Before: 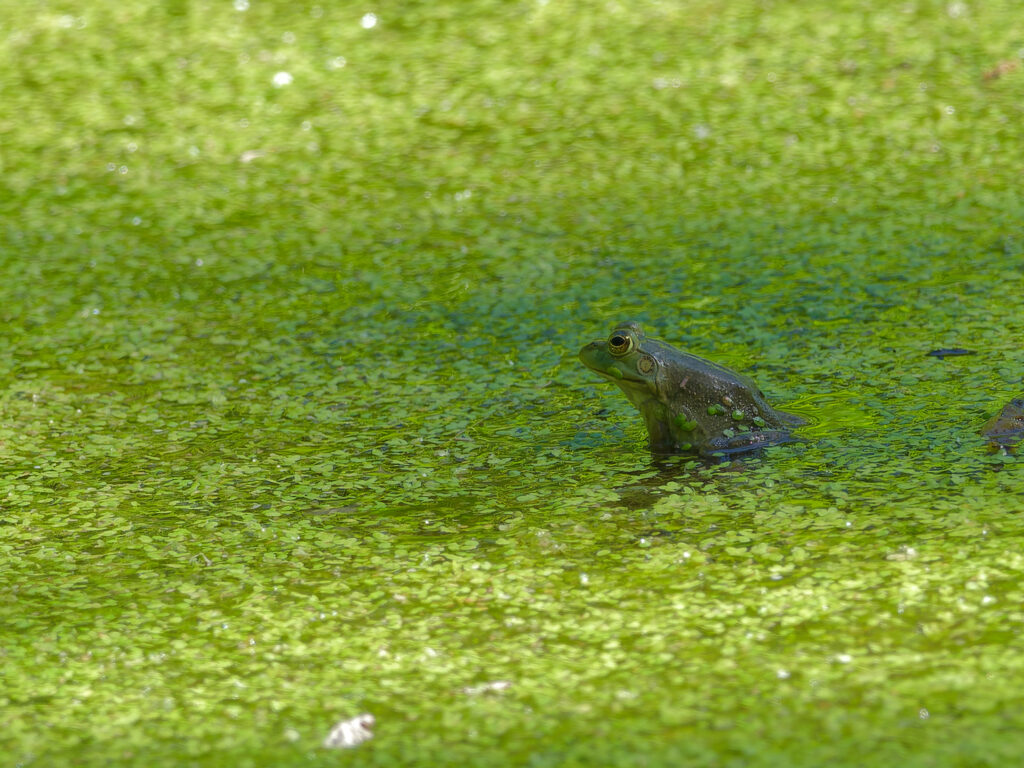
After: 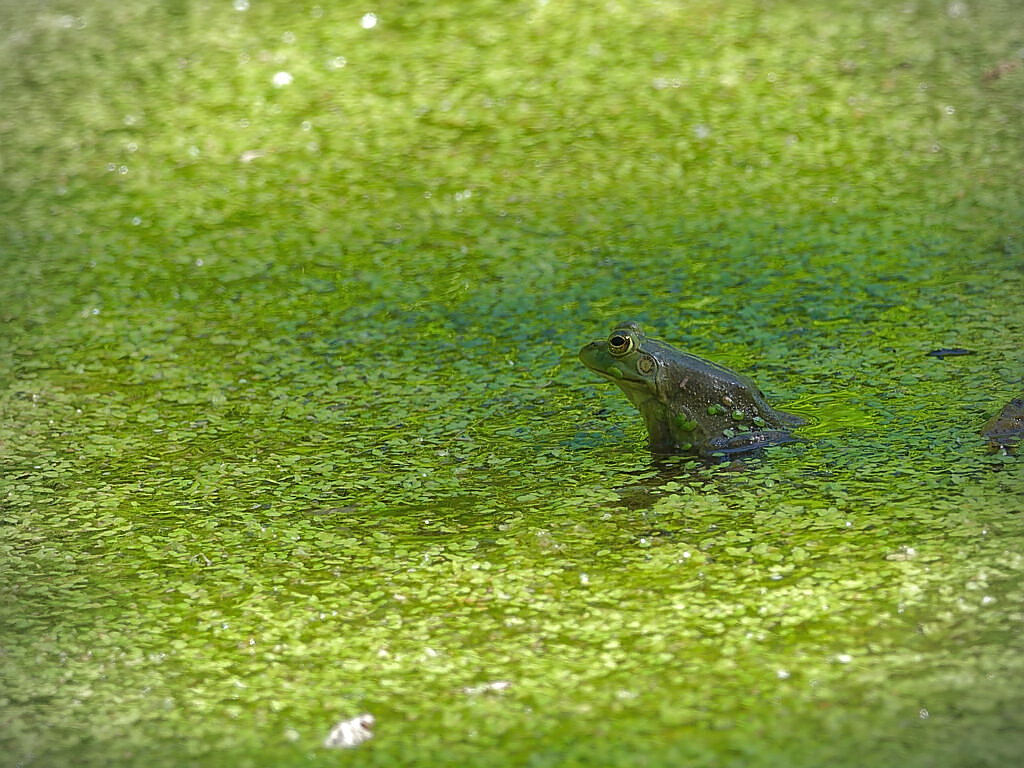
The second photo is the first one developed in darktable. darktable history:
vignetting: on, module defaults
exposure: black level correction -0.003, exposure 0.04 EV, compensate highlight preservation false
tone curve: curves: ch0 [(0, 0) (0.003, 0.003) (0.011, 0.011) (0.025, 0.025) (0.044, 0.044) (0.069, 0.068) (0.1, 0.098) (0.136, 0.134) (0.177, 0.175) (0.224, 0.221) (0.277, 0.273) (0.335, 0.331) (0.399, 0.394) (0.468, 0.462) (0.543, 0.543) (0.623, 0.623) (0.709, 0.709) (0.801, 0.801) (0.898, 0.898) (1, 1)], preserve colors none
sharpen: radius 1.4, amount 1.25, threshold 0.7
